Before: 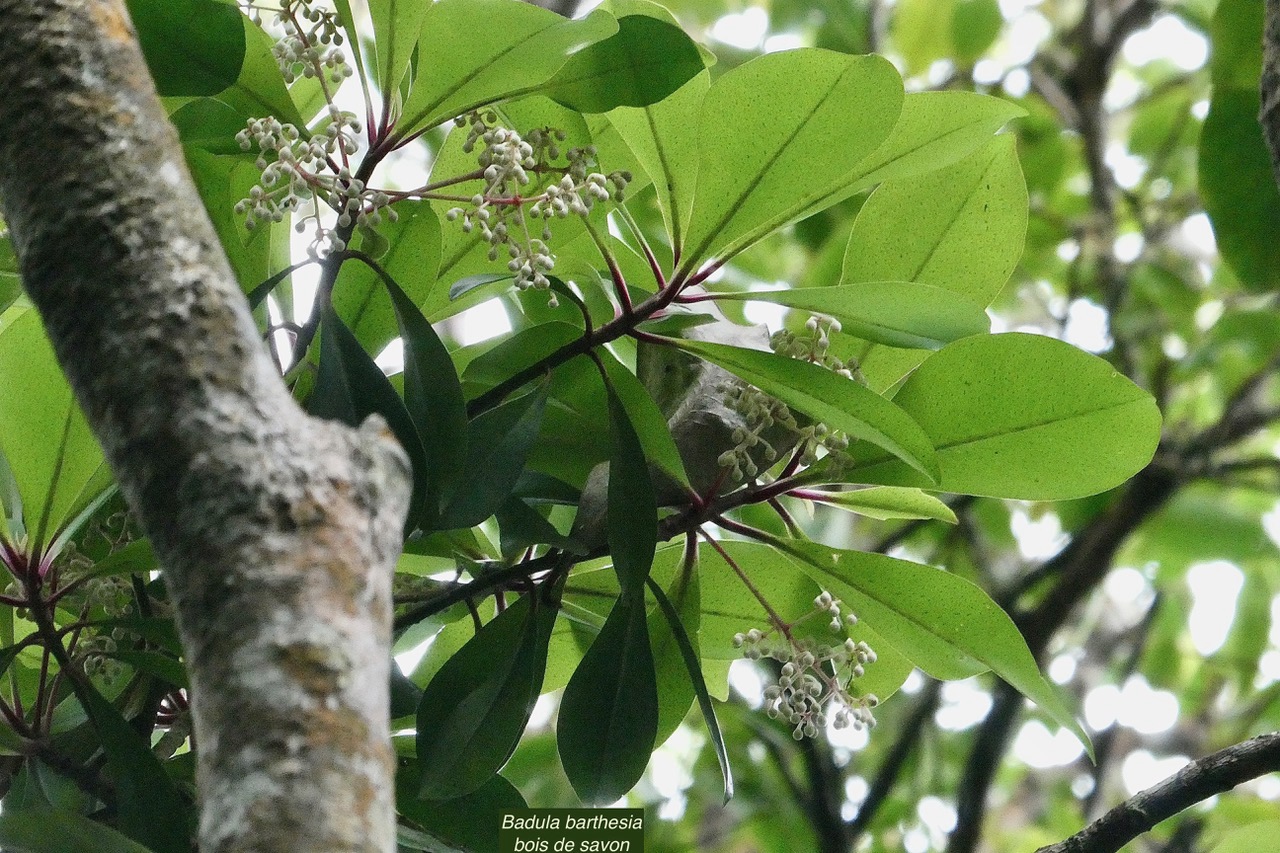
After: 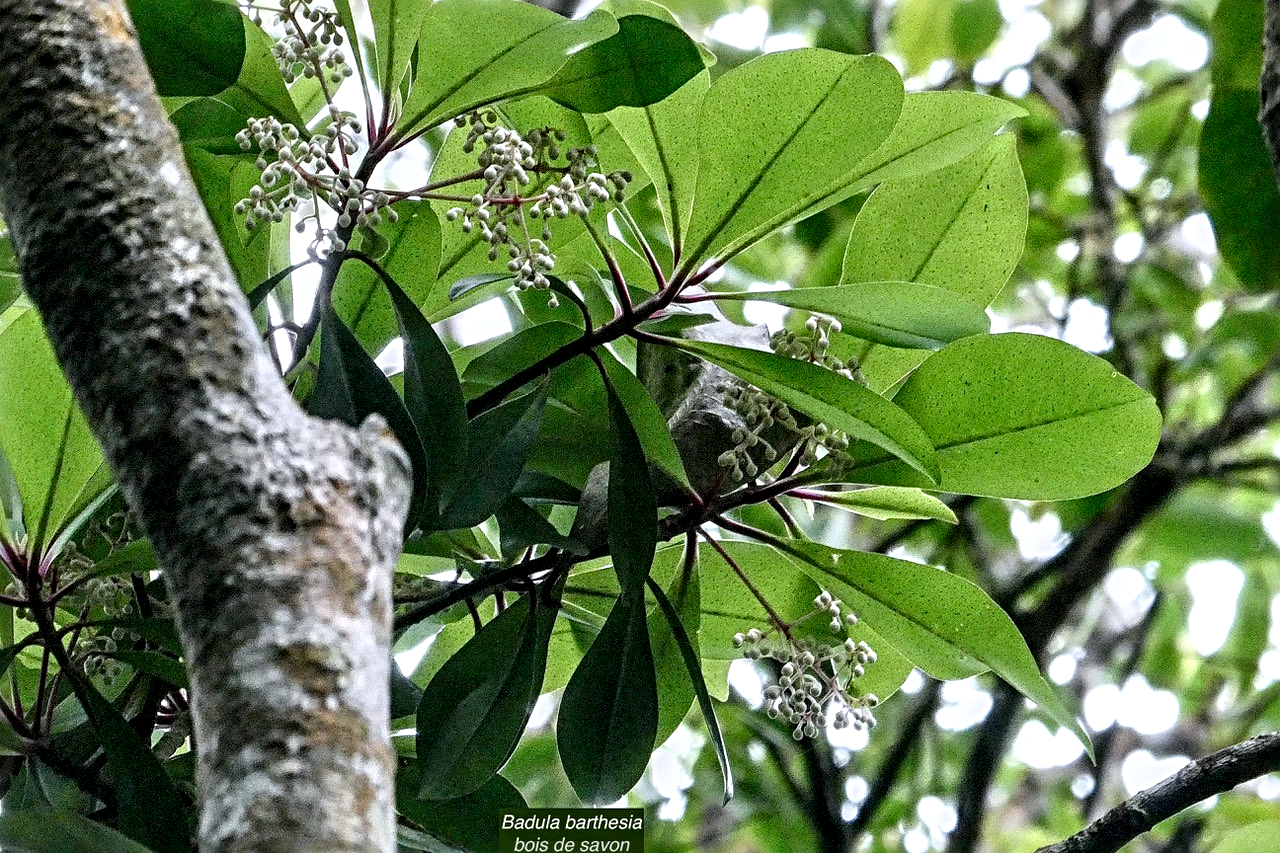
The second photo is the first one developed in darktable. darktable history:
color calibration: gray › normalize channels true, illuminant as shot in camera, x 0.358, y 0.373, temperature 4628.91 K, gamut compression 0.004
local contrast: detail 160%
sharpen: radius 4.898
